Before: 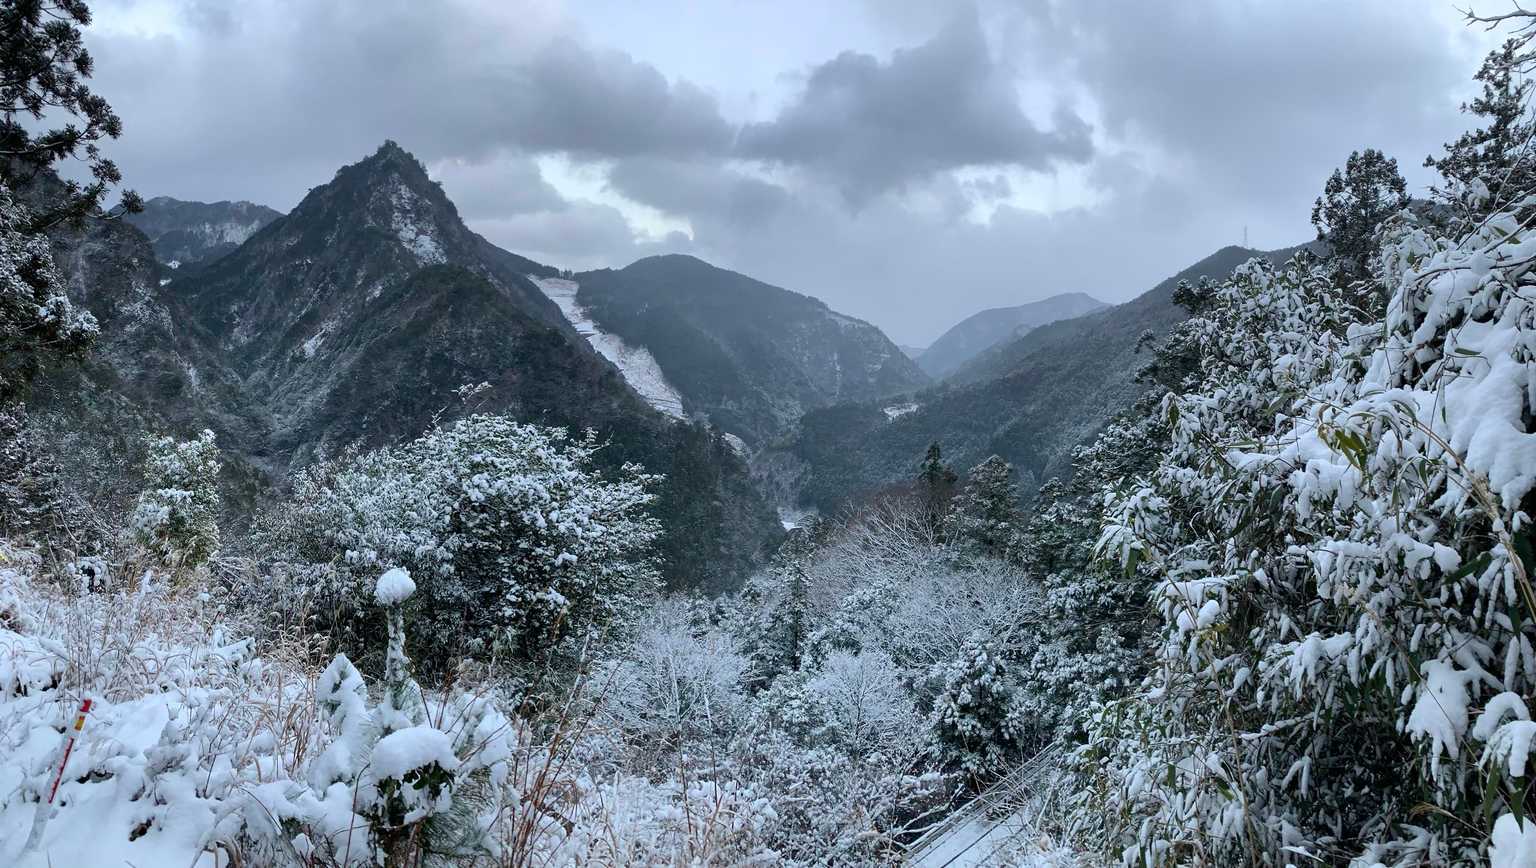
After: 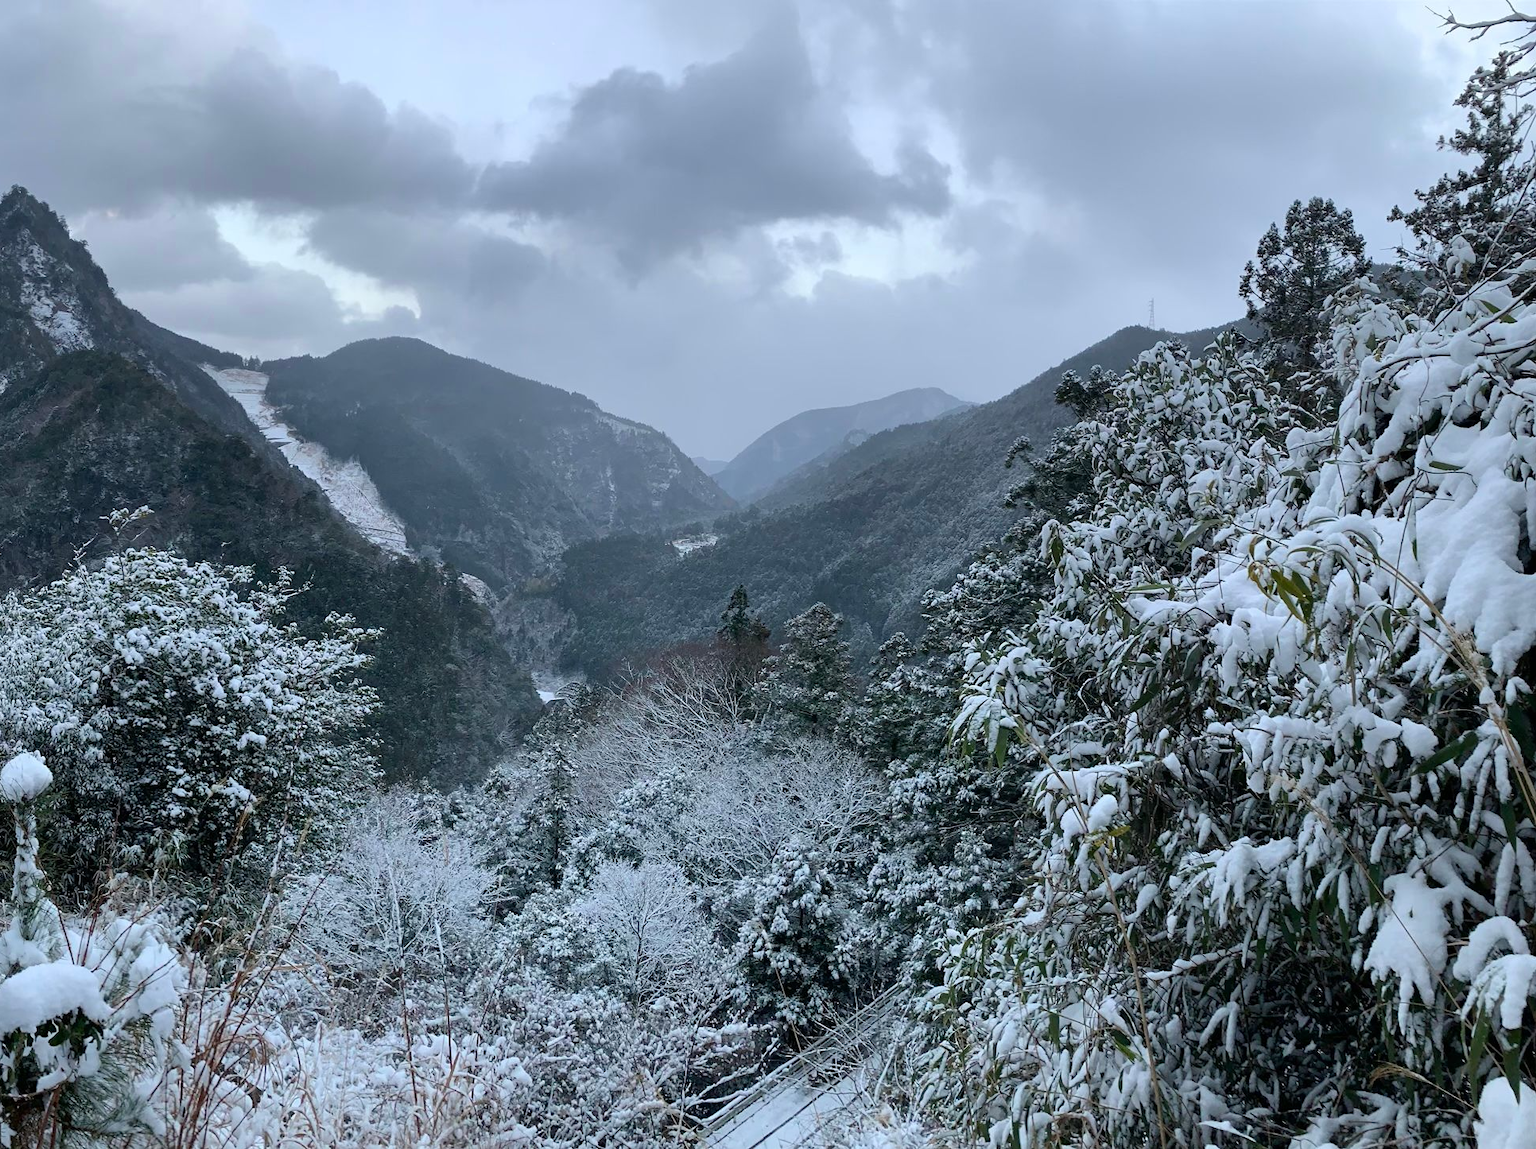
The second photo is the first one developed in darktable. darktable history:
crop and rotate: left 24.516%
